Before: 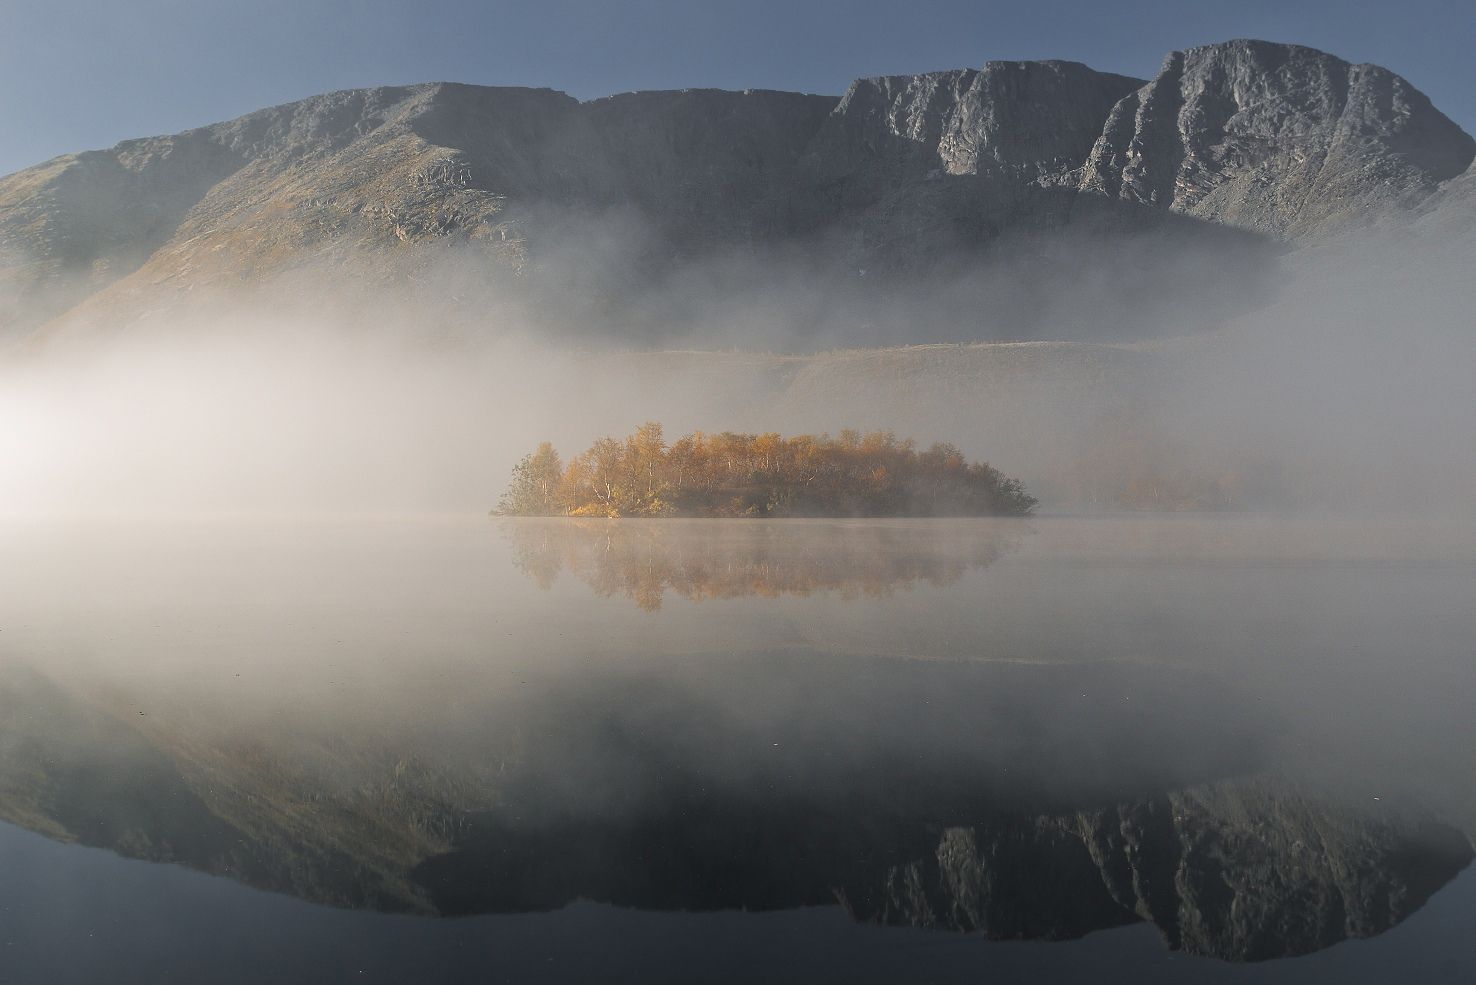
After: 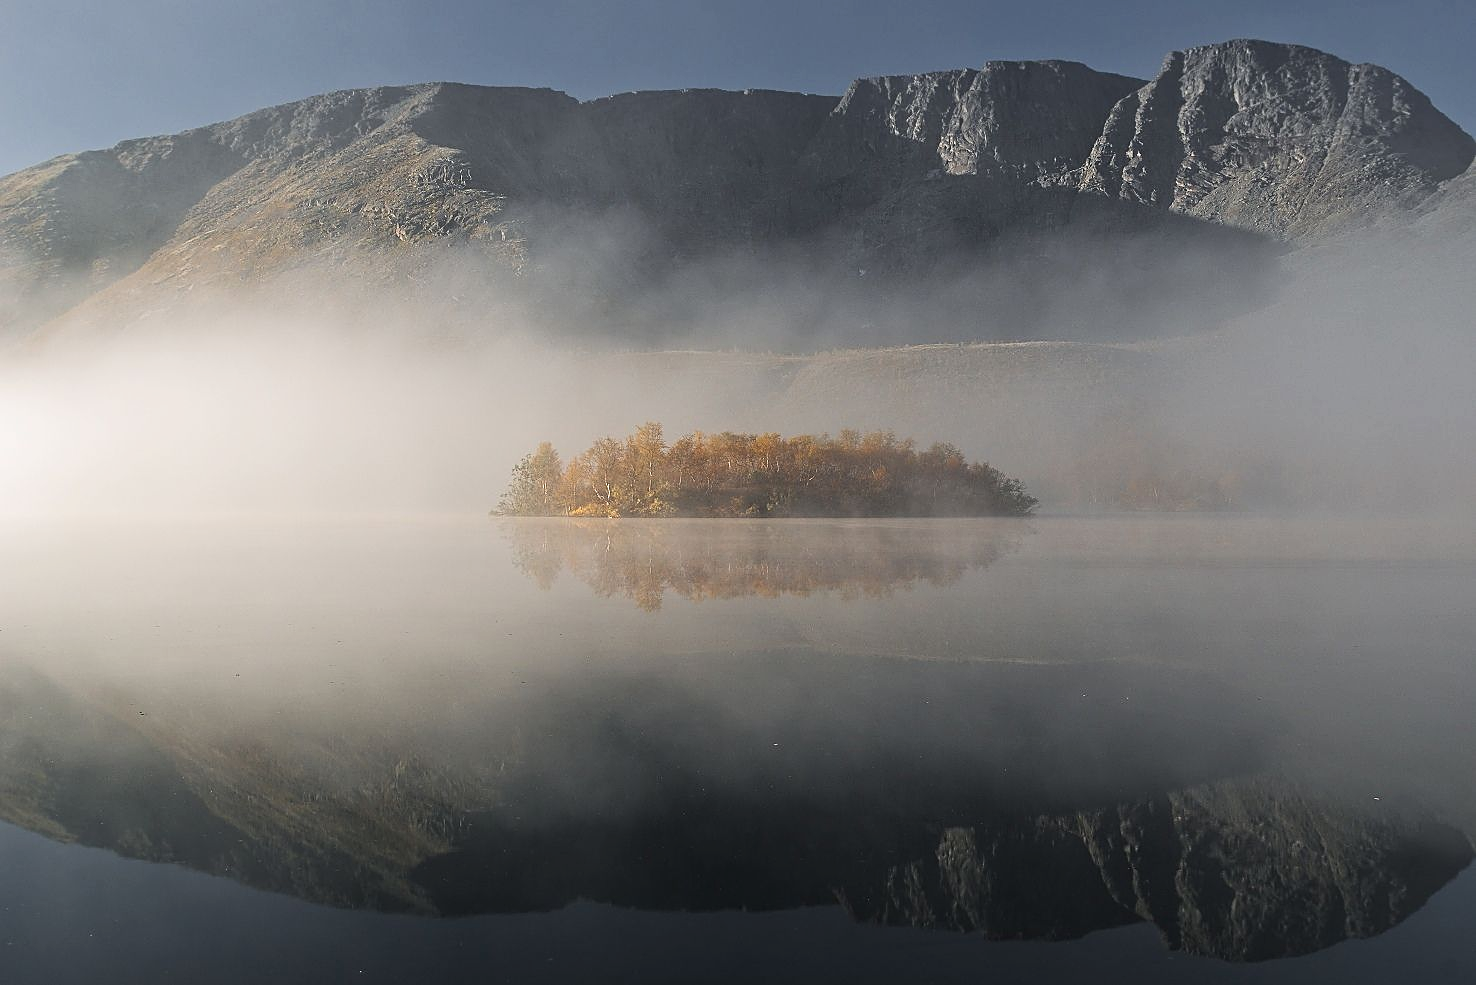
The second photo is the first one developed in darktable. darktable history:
contrast brightness saturation: contrast 0.143
sharpen: on, module defaults
